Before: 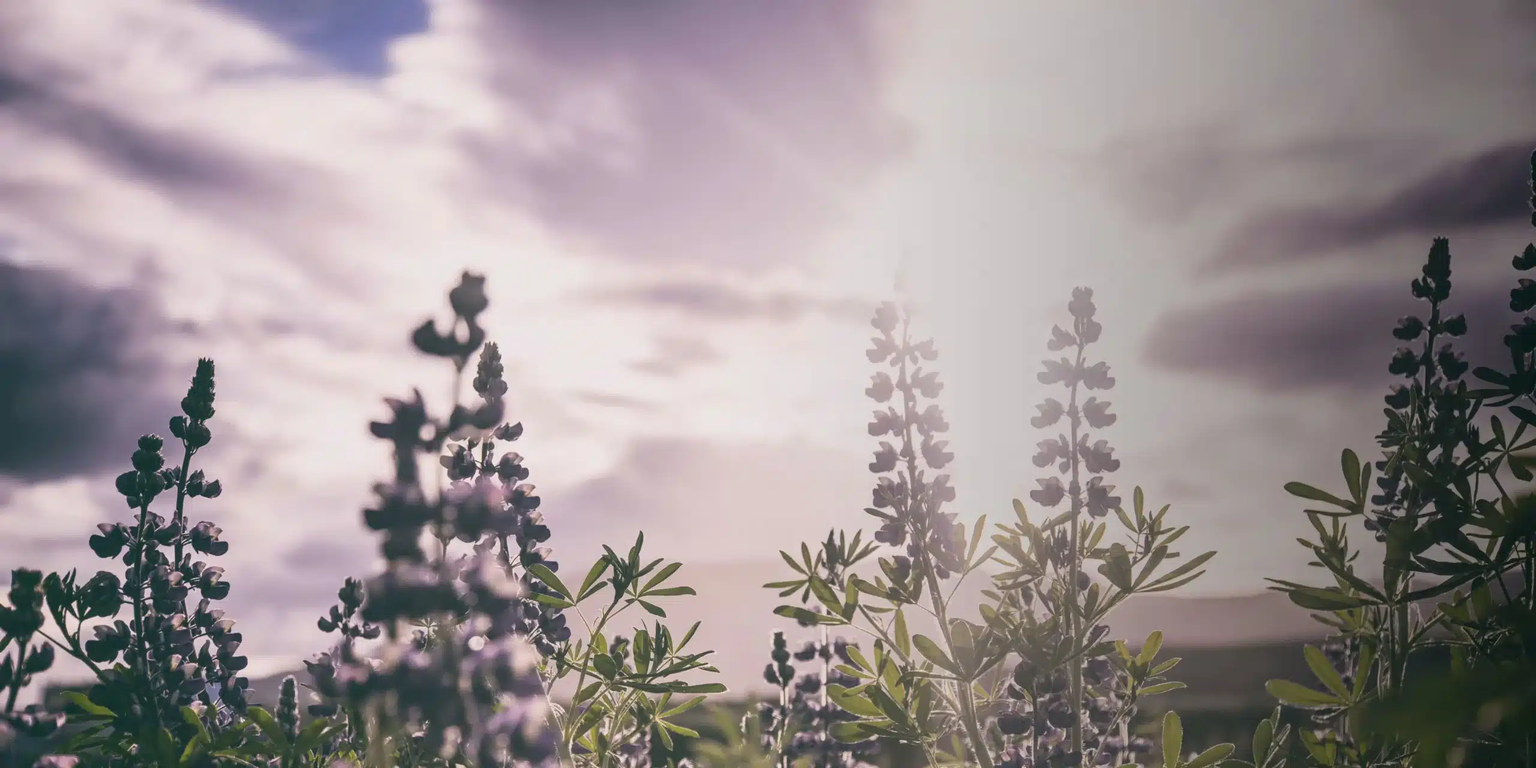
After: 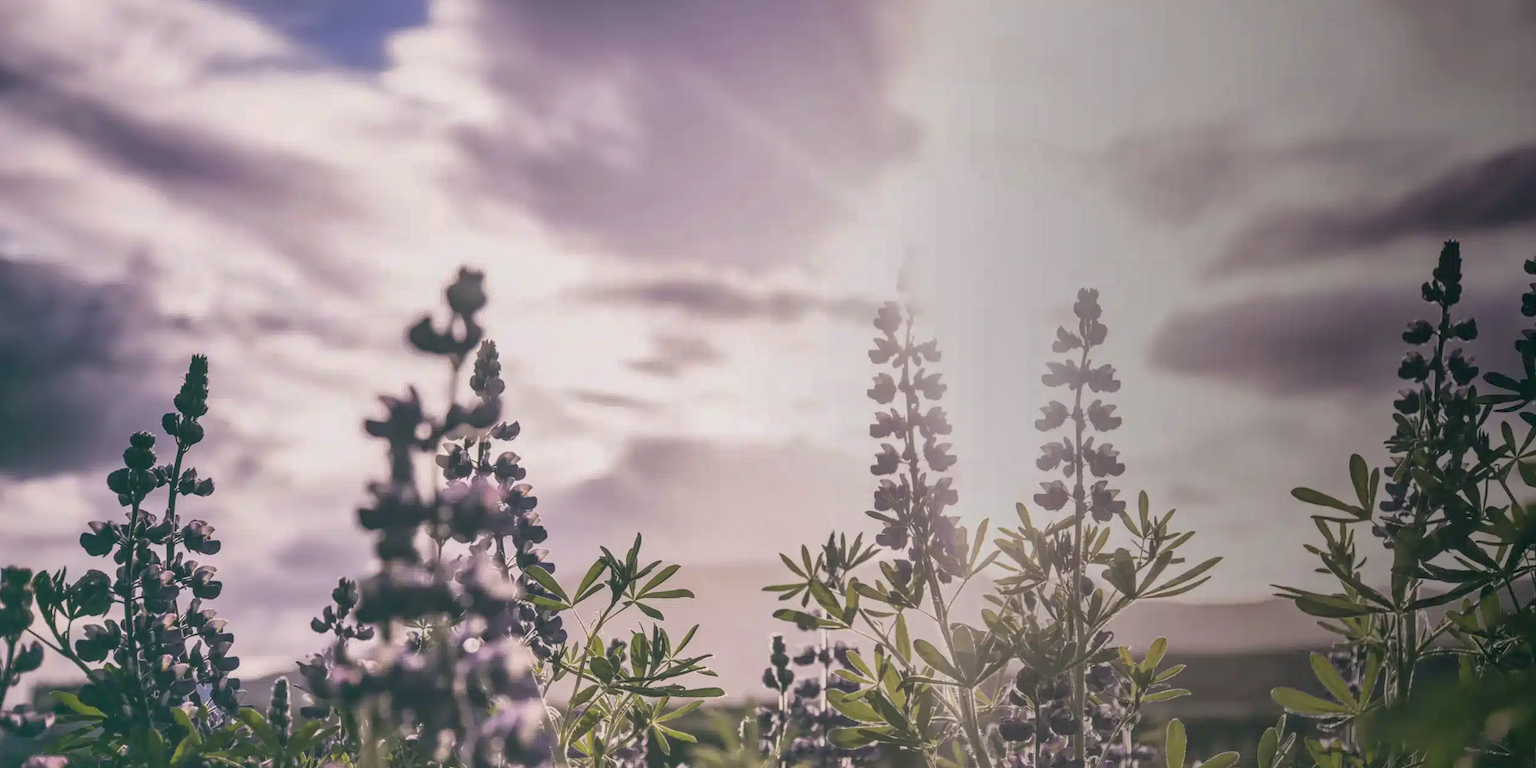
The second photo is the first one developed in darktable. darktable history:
local contrast: on, module defaults
crop and rotate: angle -0.384°
shadows and highlights: highlights color adjustment 56.56%
